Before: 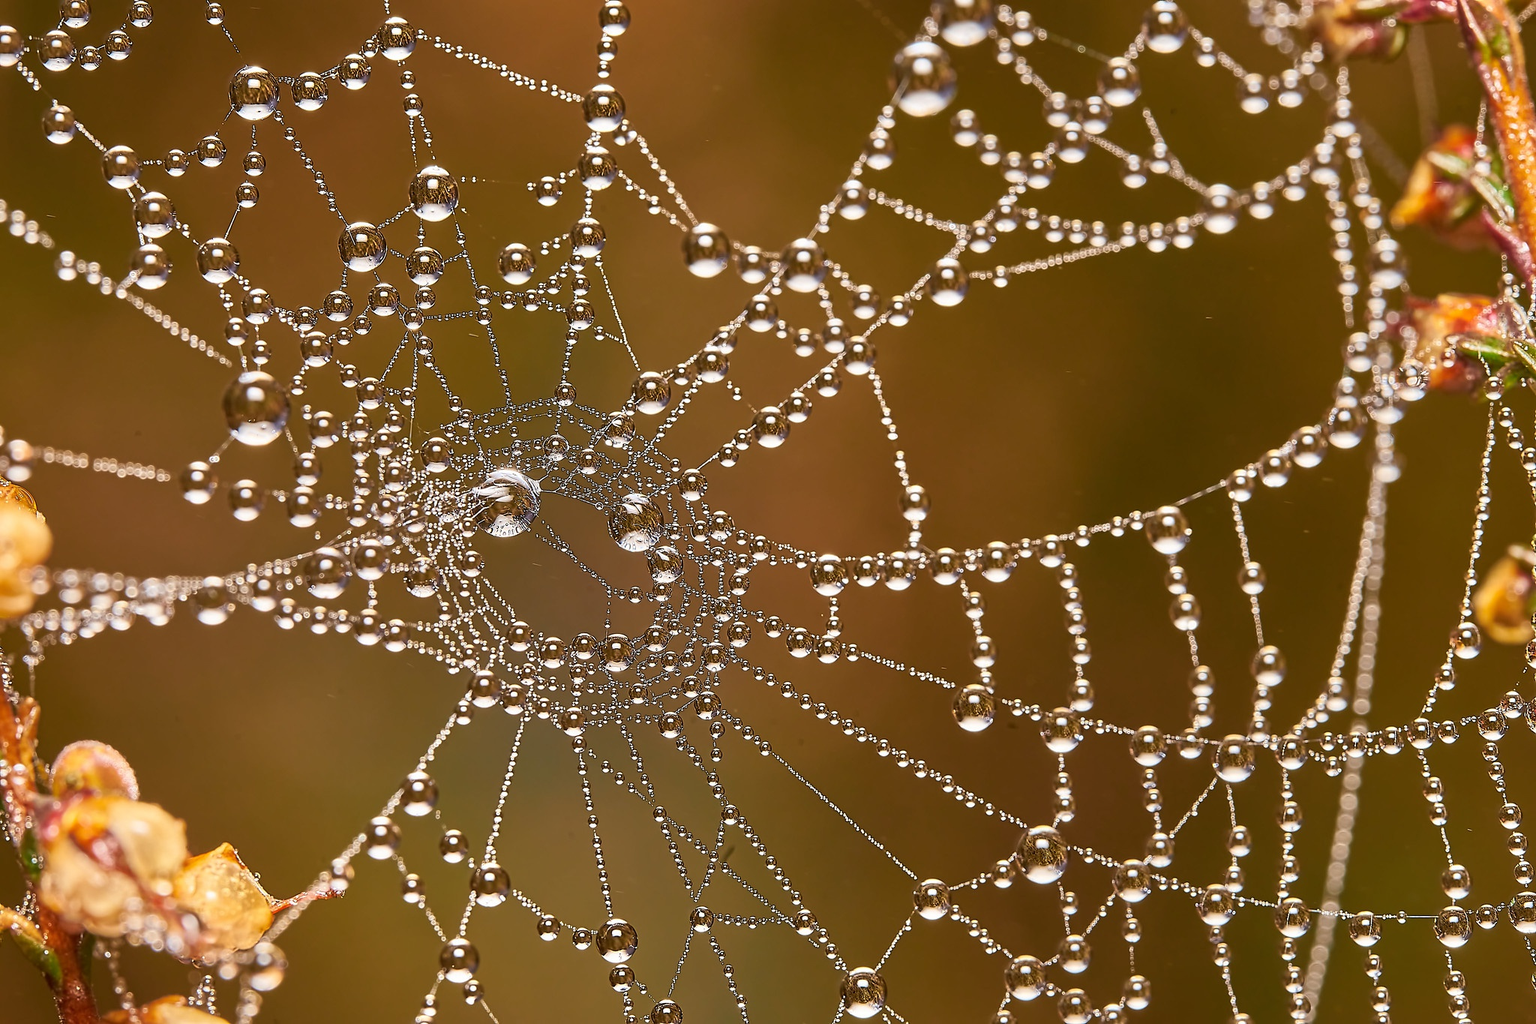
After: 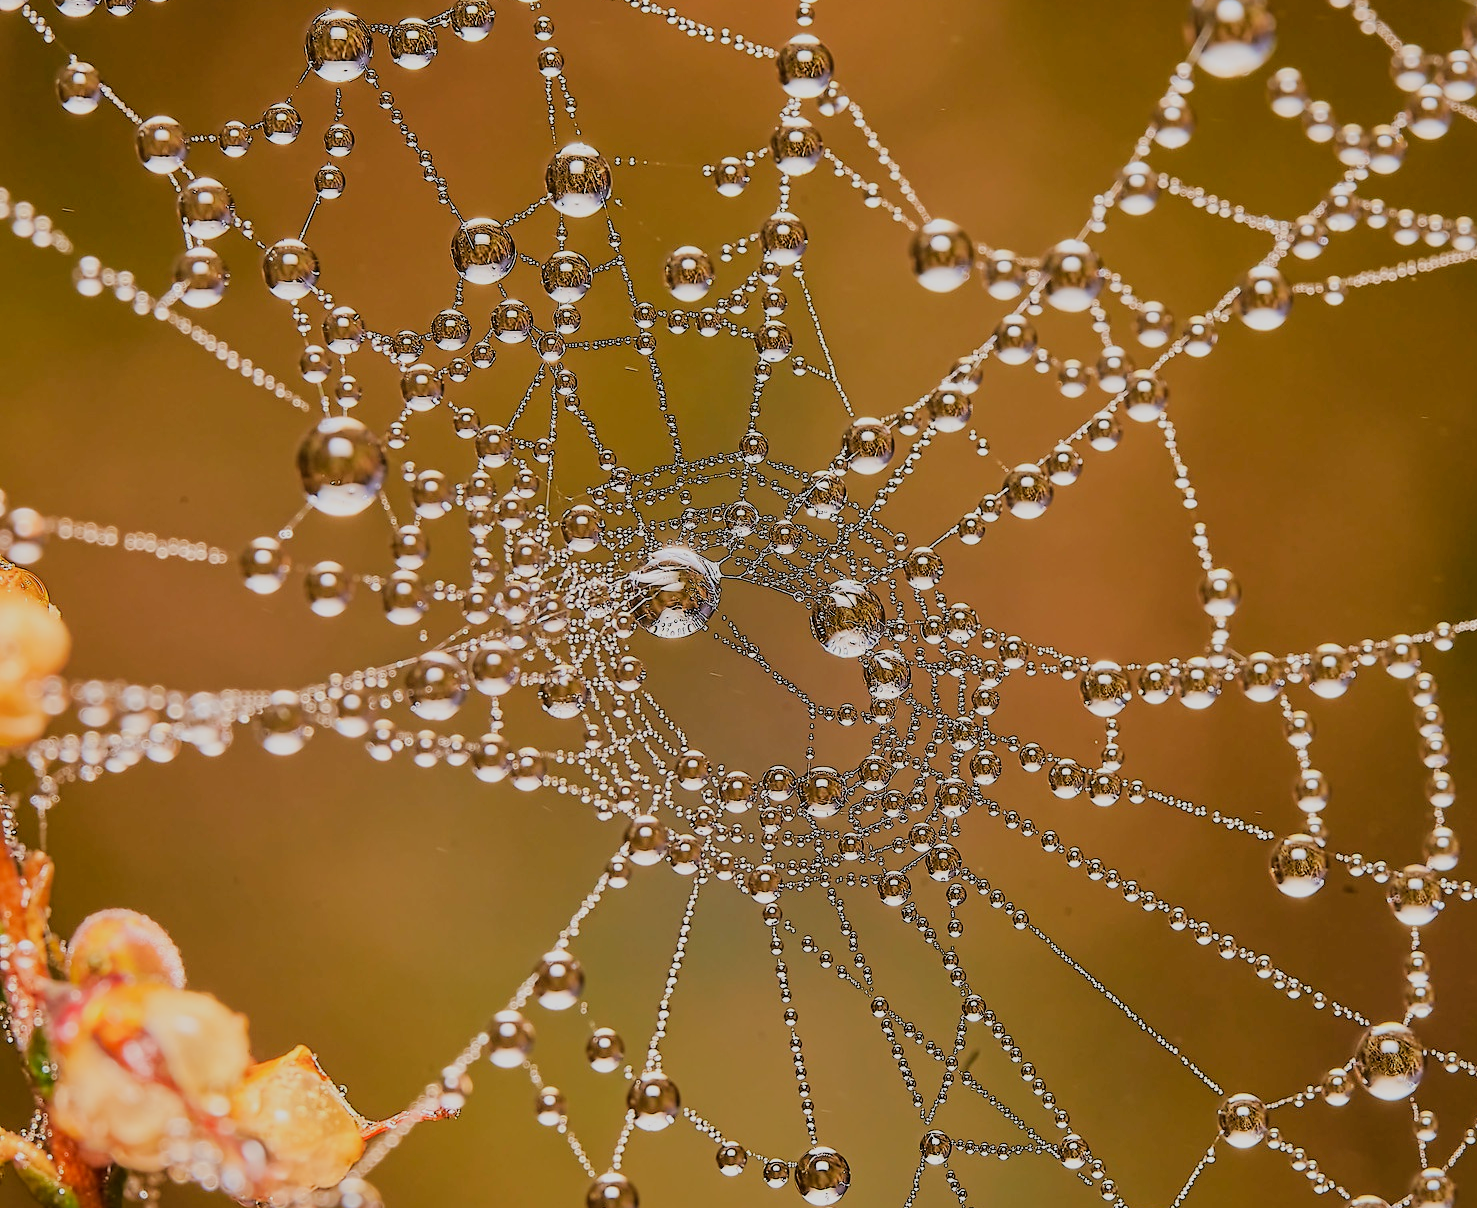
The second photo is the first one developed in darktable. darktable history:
tone curve: curves: ch0 [(0, 0) (0.003, 0.003) (0.011, 0.014) (0.025, 0.027) (0.044, 0.044) (0.069, 0.064) (0.1, 0.108) (0.136, 0.153) (0.177, 0.208) (0.224, 0.275) (0.277, 0.349) (0.335, 0.422) (0.399, 0.492) (0.468, 0.557) (0.543, 0.617) (0.623, 0.682) (0.709, 0.745) (0.801, 0.826) (0.898, 0.916) (1, 1)], color space Lab, linked channels, preserve colors none
filmic rgb: black relative exposure -6.94 EV, white relative exposure 5.66 EV, hardness 2.85
crop: top 5.784%, right 27.852%, bottom 5.682%
